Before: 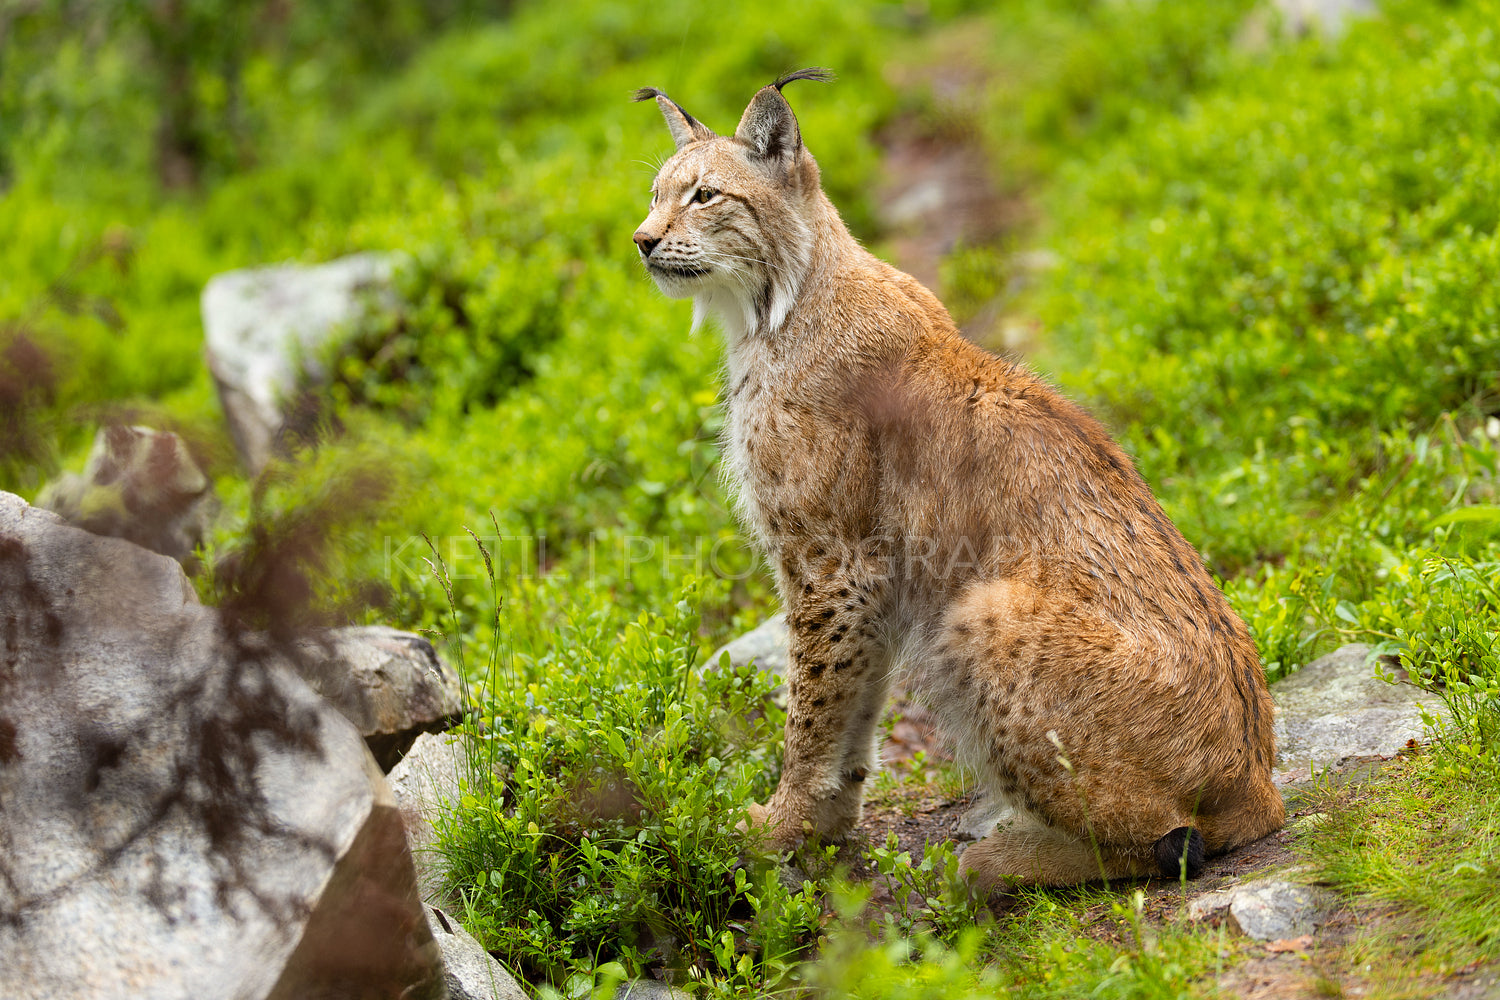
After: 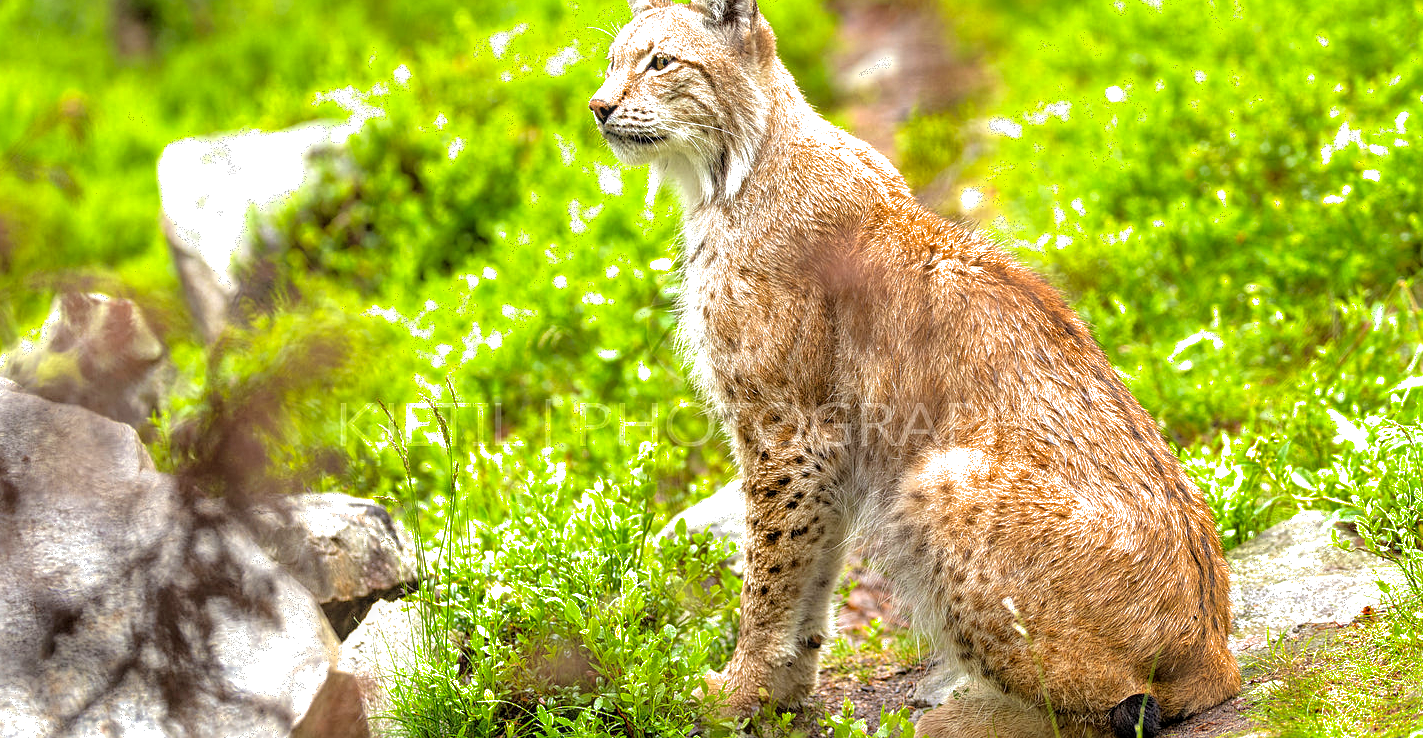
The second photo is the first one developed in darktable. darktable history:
tone equalizer: -8 EV -0.735 EV, -7 EV -0.679 EV, -6 EV -0.566 EV, -5 EV -0.408 EV, -3 EV 0.38 EV, -2 EV 0.6 EV, -1 EV 0.698 EV, +0 EV 0.727 EV, mask exposure compensation -0.508 EV
local contrast: on, module defaults
crop and rotate: left 2.985%, top 13.368%, right 2.124%, bottom 12.822%
filmic rgb: black relative exposure -15.13 EV, white relative exposure 3 EV, threshold 3.01 EV, target black luminance 0%, hardness 9.28, latitude 98.71%, contrast 0.915, shadows ↔ highlights balance 0.271%, color science v4 (2020), iterations of high-quality reconstruction 0, enable highlight reconstruction true
shadows and highlights: on, module defaults
exposure: black level correction 0, exposure 0.699 EV, compensate exposure bias true, compensate highlight preservation false
sharpen: amount 0.201
